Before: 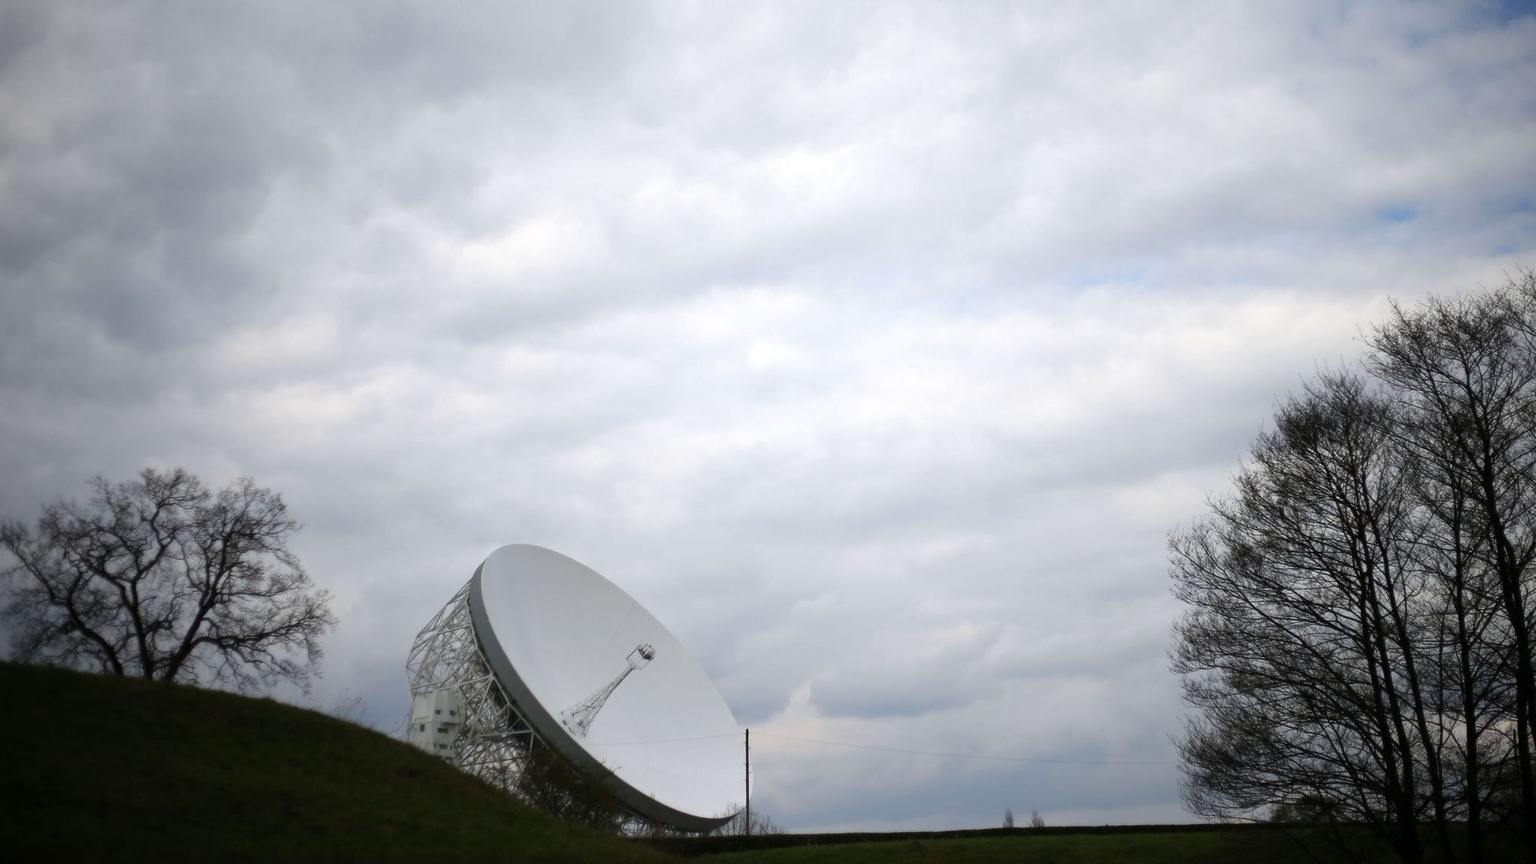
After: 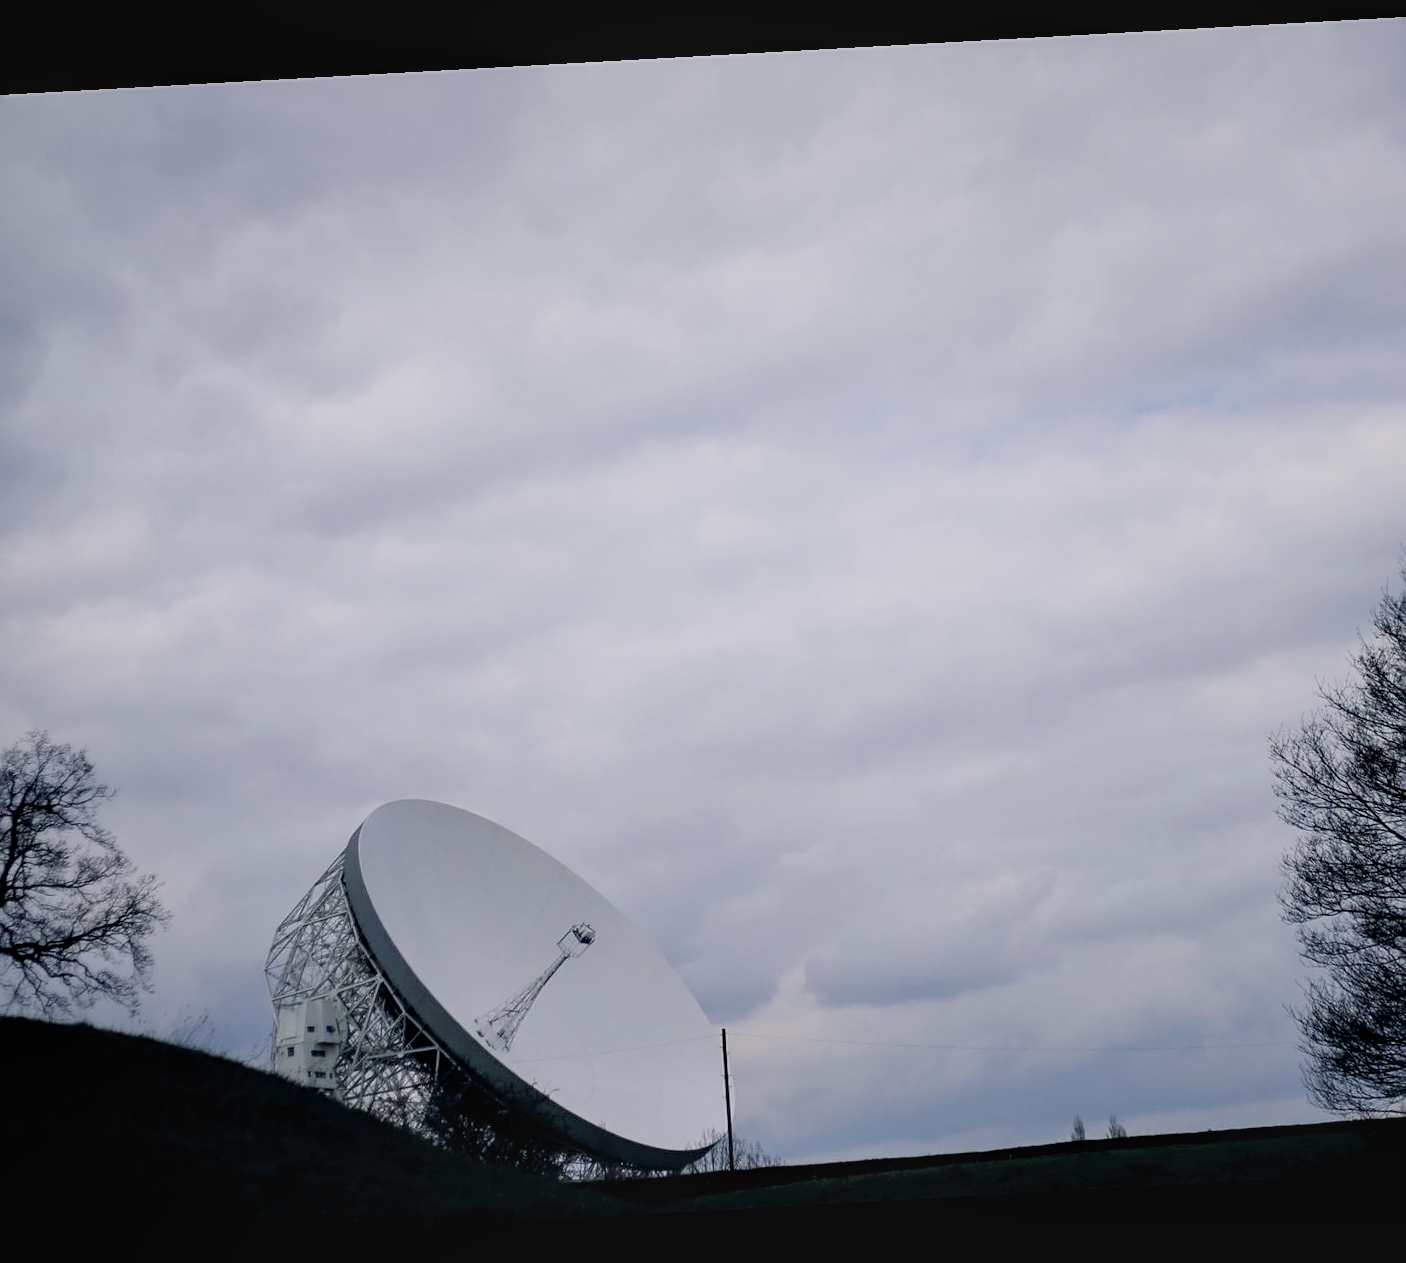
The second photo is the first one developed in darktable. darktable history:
filmic rgb: black relative exposure -7.65 EV, white relative exposure 4.56 EV, hardness 3.61
exposure: black level correction 0.007, exposure 0.093 EV, compensate highlight preservation false
rotate and perspective: rotation -3.18°, automatic cropping off
sharpen: on, module defaults
crop and rotate: left 15.446%, right 17.836%
local contrast: on, module defaults
white balance: red 0.924, blue 1.095
color balance rgb: shadows lift › hue 87.51°, highlights gain › chroma 3.21%, highlights gain › hue 55.1°, global offset › chroma 0.15%, global offset › hue 253.66°, linear chroma grading › global chroma 0.5%
